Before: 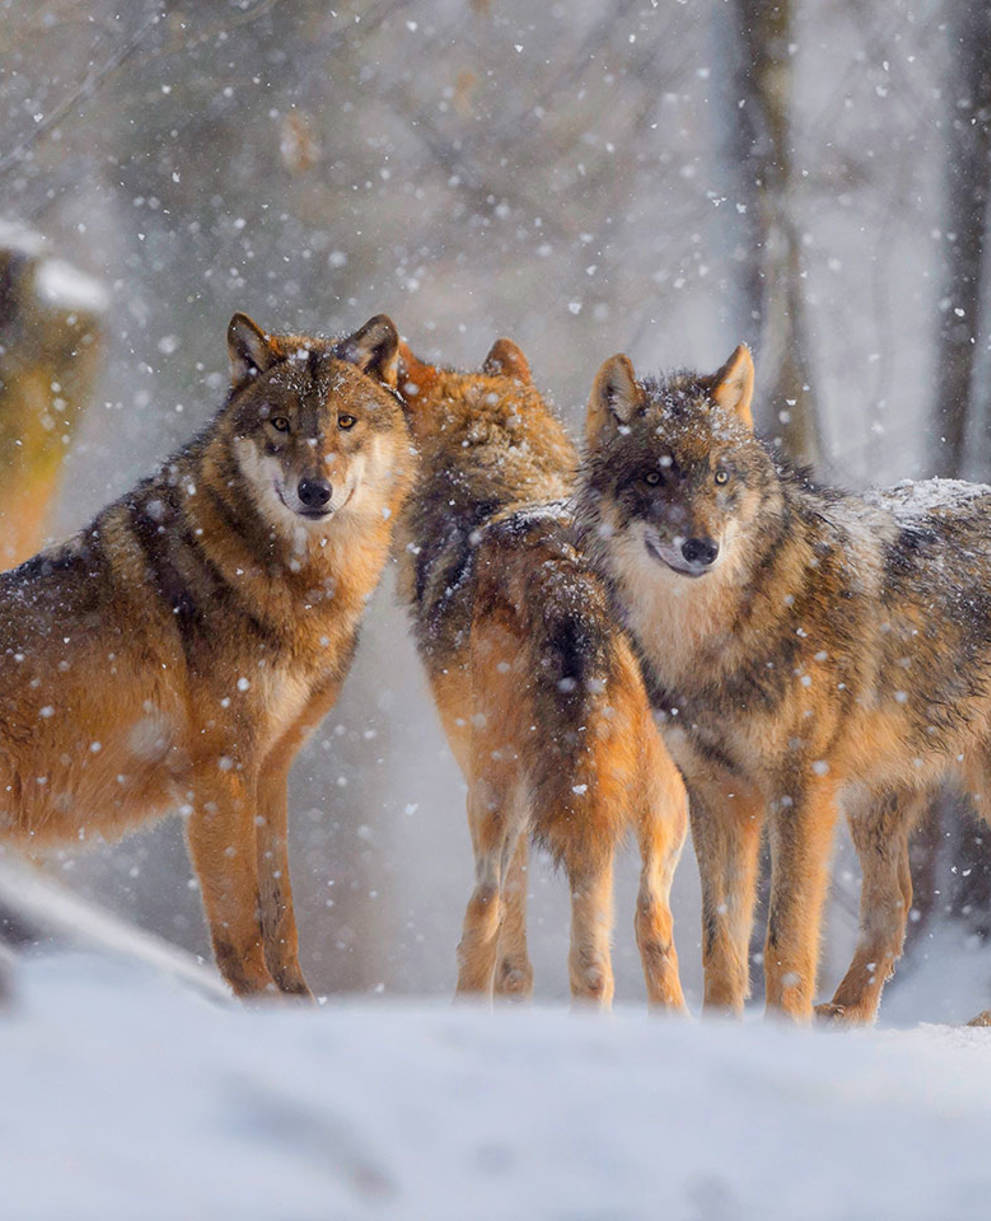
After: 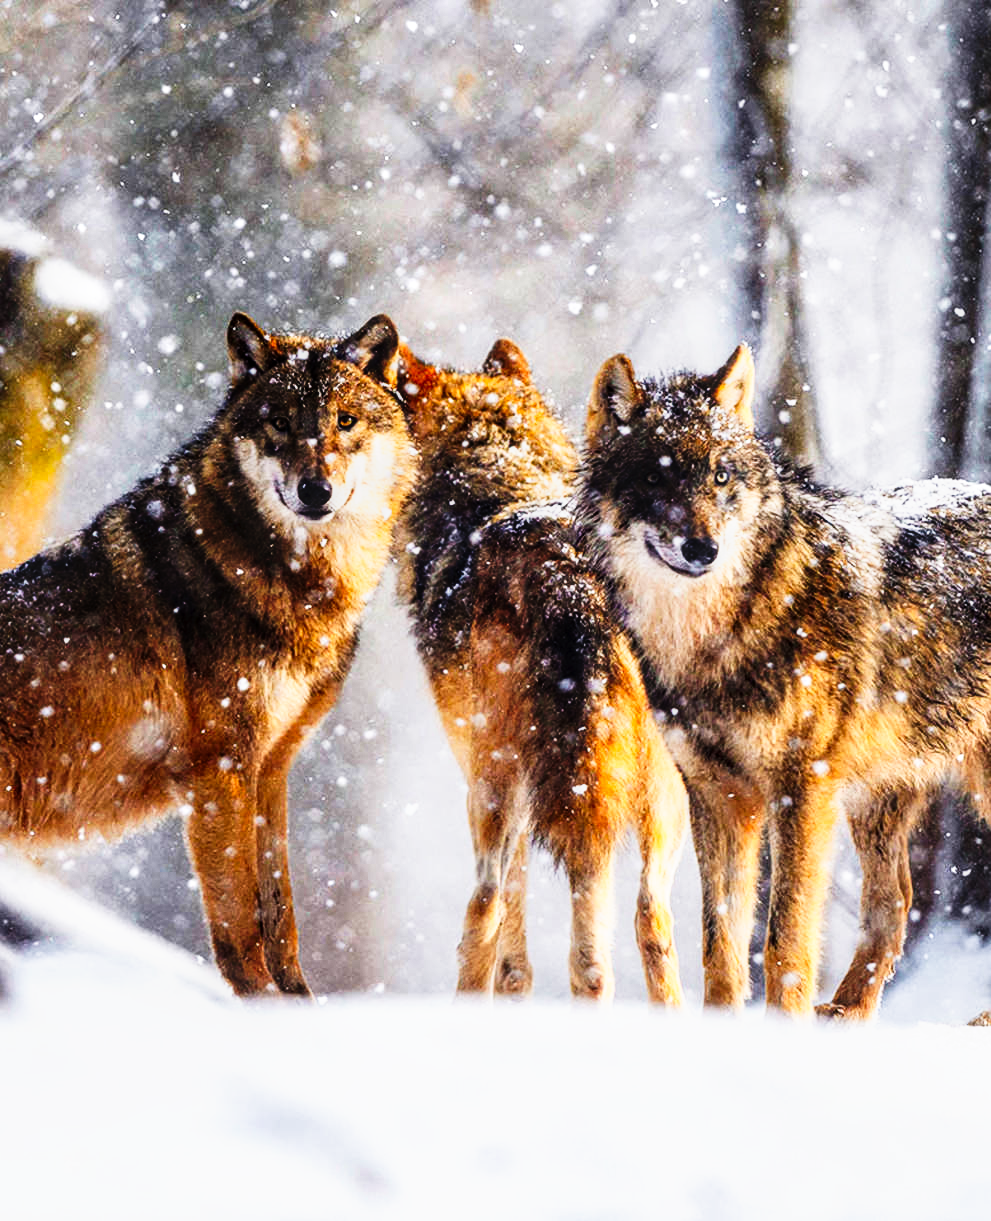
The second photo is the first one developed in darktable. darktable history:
exposure: exposure 0.02 EV, compensate highlight preservation false
tone curve: curves: ch0 [(0, 0) (0.003, 0.001) (0.011, 0.005) (0.025, 0.01) (0.044, 0.016) (0.069, 0.019) (0.1, 0.024) (0.136, 0.03) (0.177, 0.045) (0.224, 0.071) (0.277, 0.122) (0.335, 0.202) (0.399, 0.326) (0.468, 0.471) (0.543, 0.638) (0.623, 0.798) (0.709, 0.913) (0.801, 0.97) (0.898, 0.983) (1, 1)], preserve colors none
contrast brightness saturation: contrast 0.11, saturation -0.17
local contrast: on, module defaults
